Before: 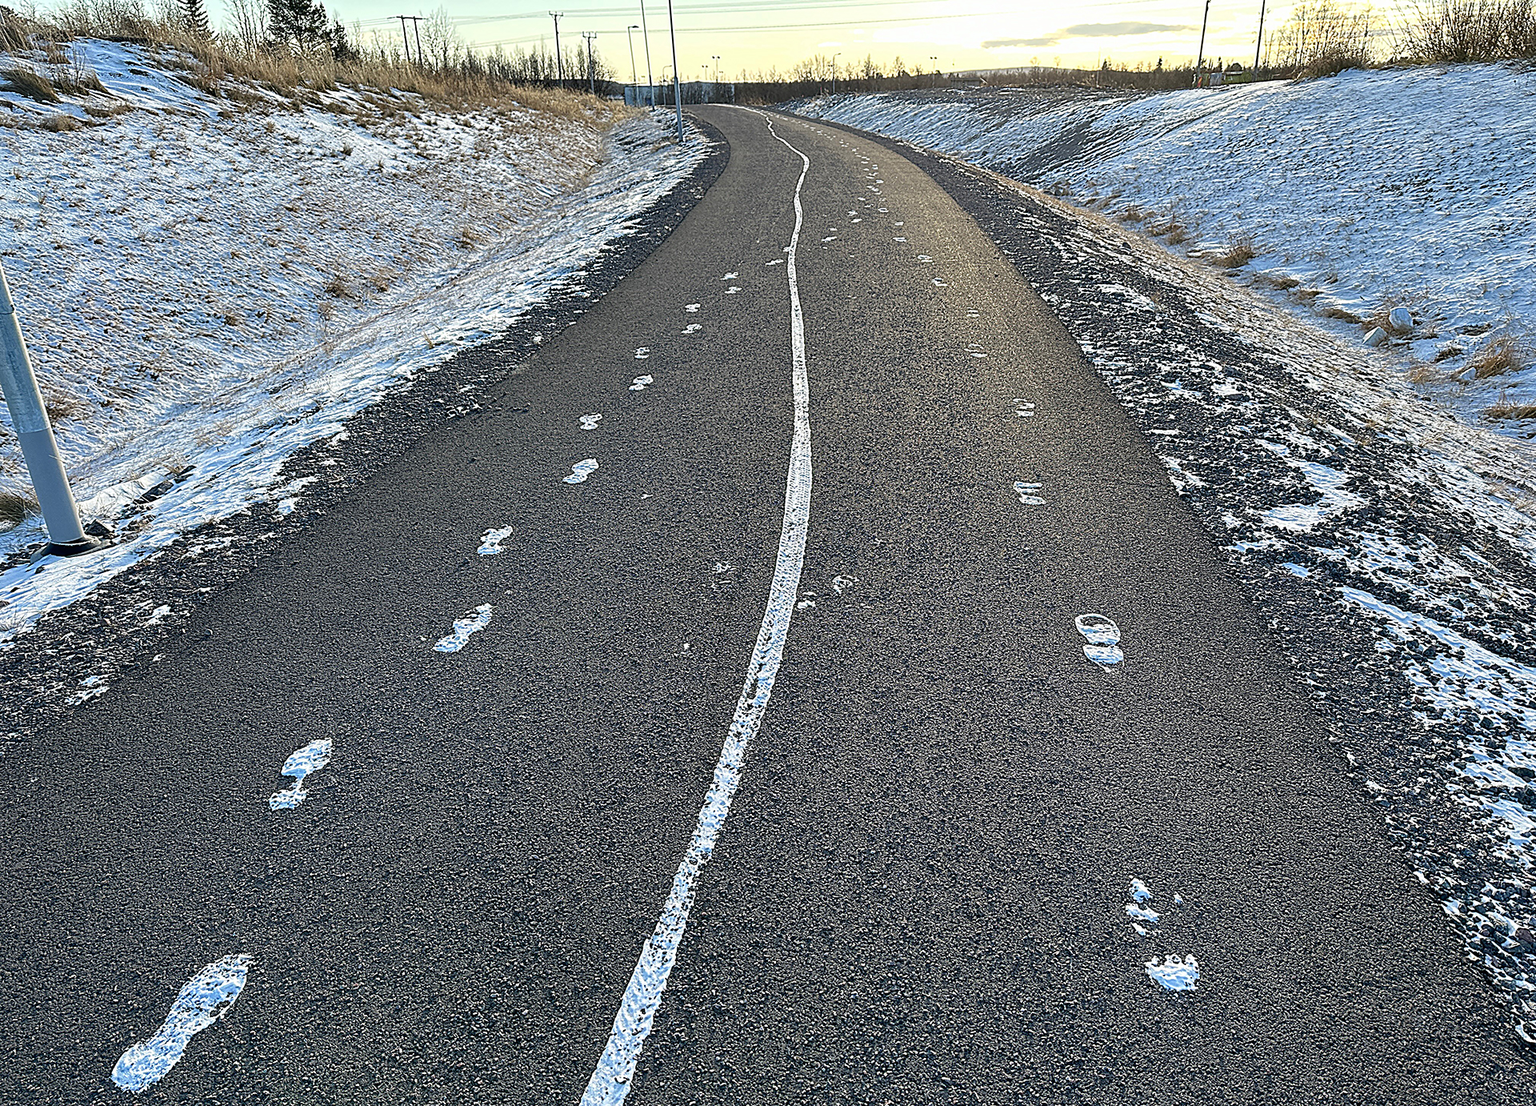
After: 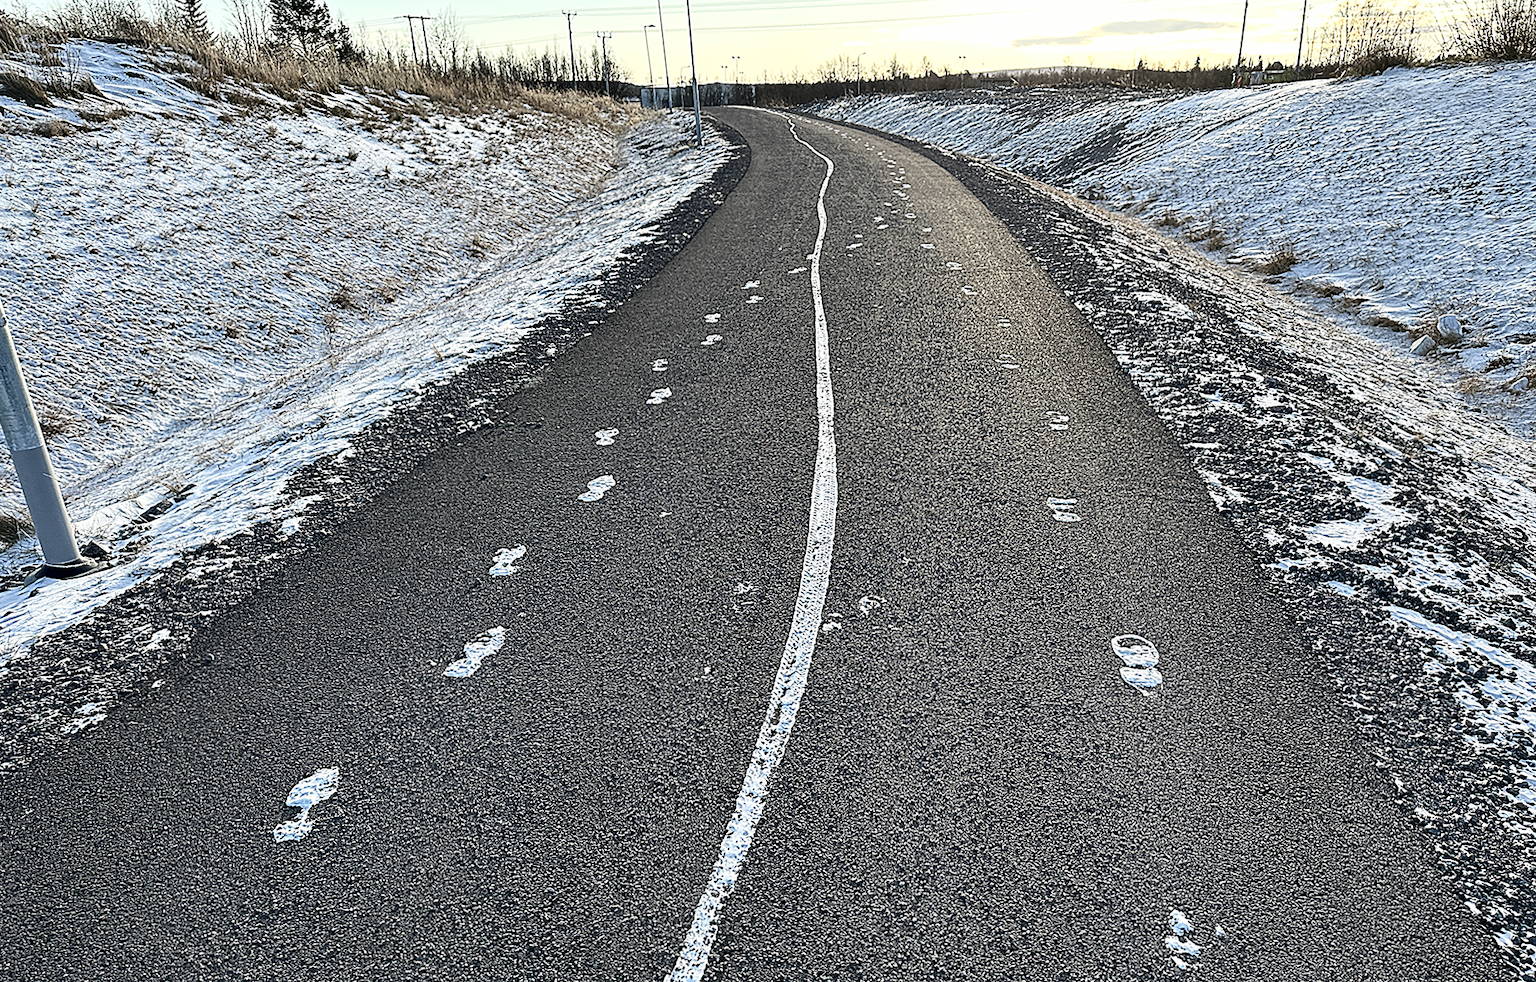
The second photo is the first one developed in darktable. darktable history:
contrast brightness saturation: contrast 0.25, saturation -0.31
crop and rotate: angle 0.2°, left 0.275%, right 3.127%, bottom 14.18%
exposure: compensate highlight preservation false
